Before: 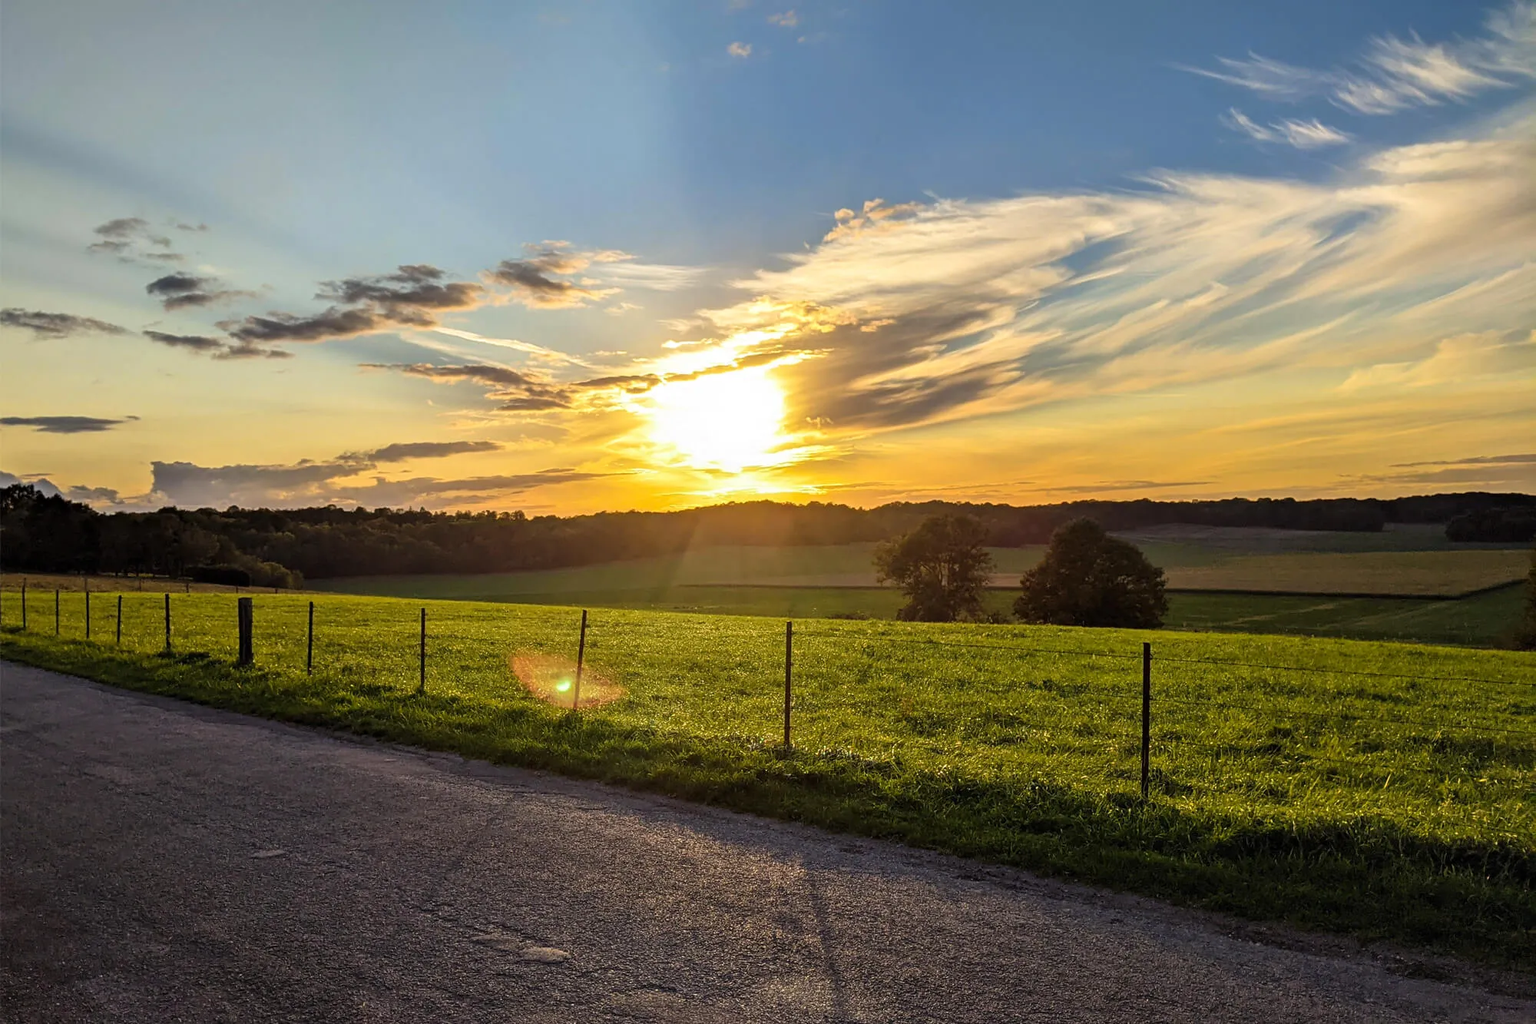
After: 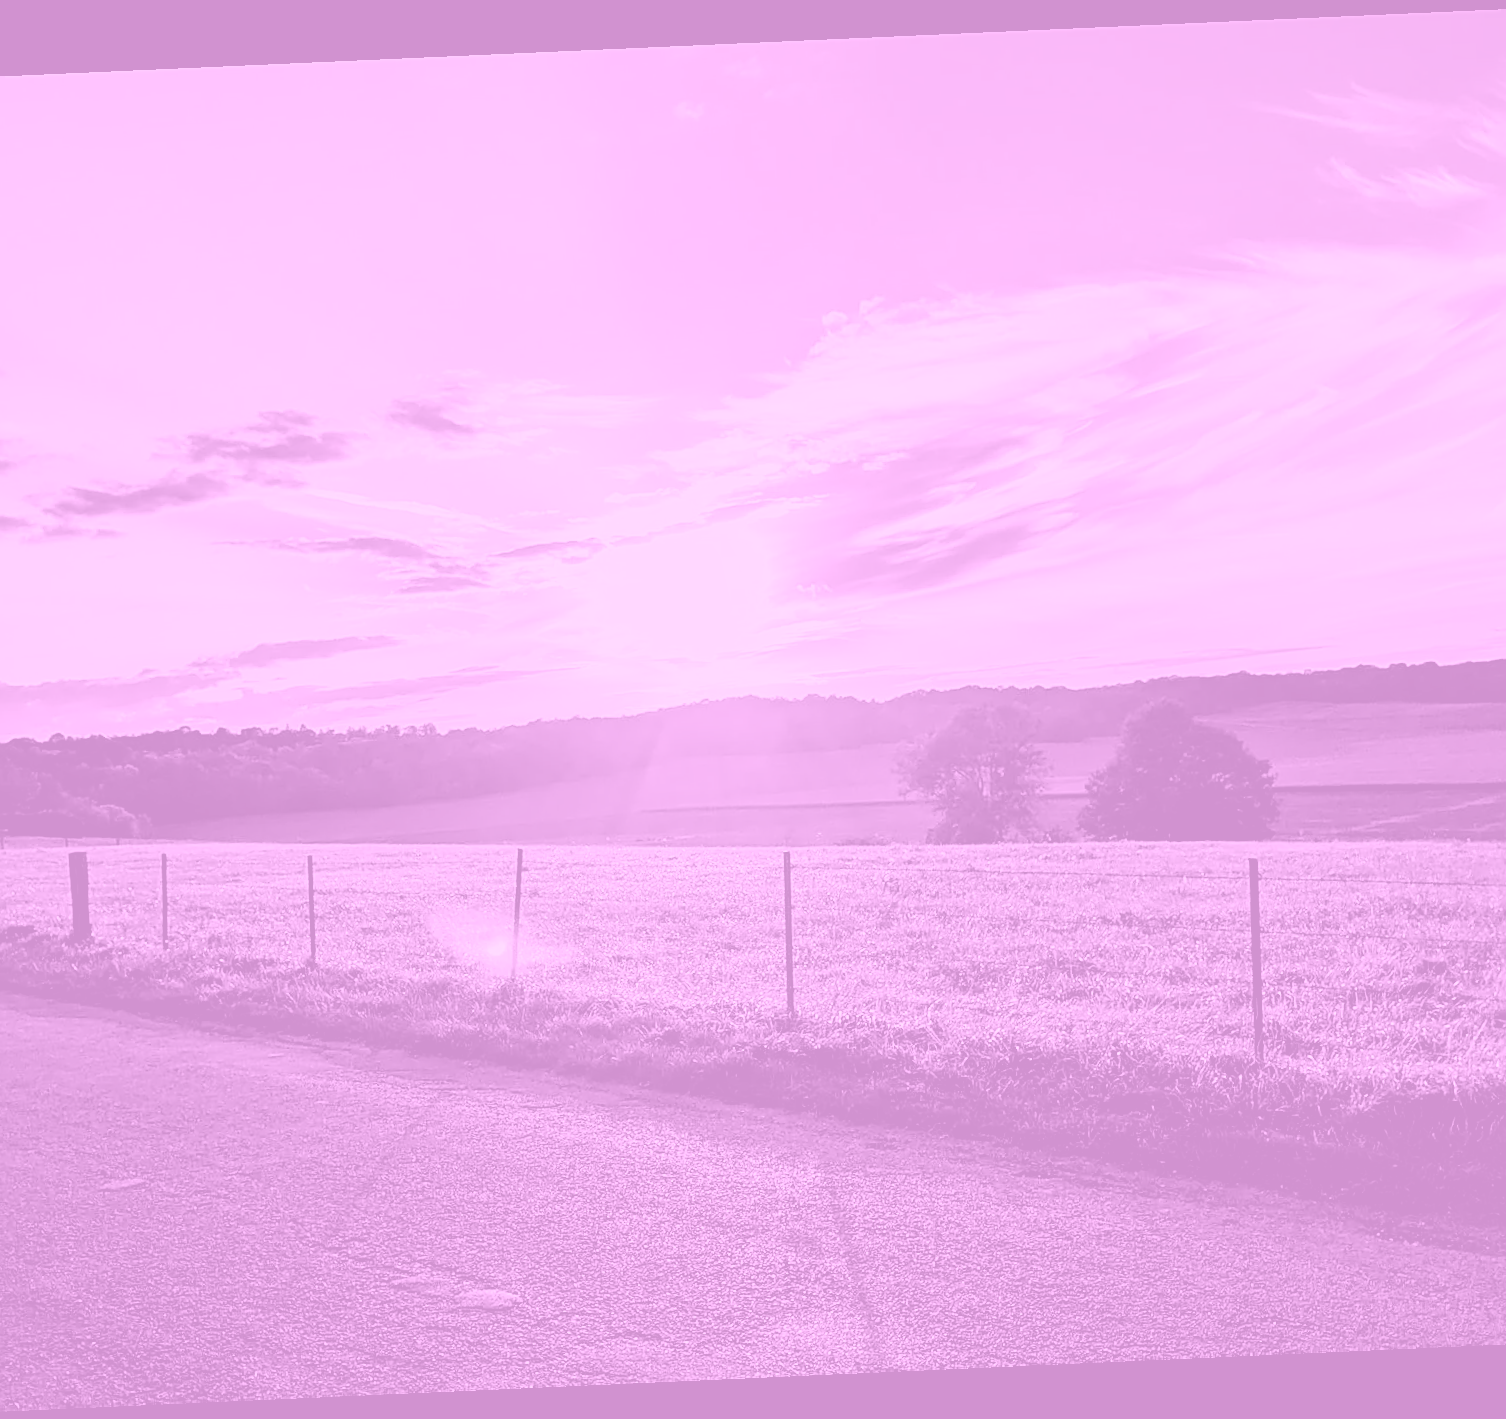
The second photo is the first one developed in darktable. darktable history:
filmic rgb: black relative exposure -7.65 EV, white relative exposure 4.56 EV, hardness 3.61, color science v6 (2022)
exposure: compensate highlight preservation false
white balance: red 0.931, blue 1.11
sharpen: on, module defaults
local contrast: mode bilateral grid, contrast 20, coarseness 50, detail 120%, midtone range 0.2
rotate and perspective: rotation -2.56°, automatic cropping off
crop: left 13.443%, right 13.31%
colorize: hue 331.2°, saturation 75%, source mix 30.28%, lightness 70.52%, version 1
